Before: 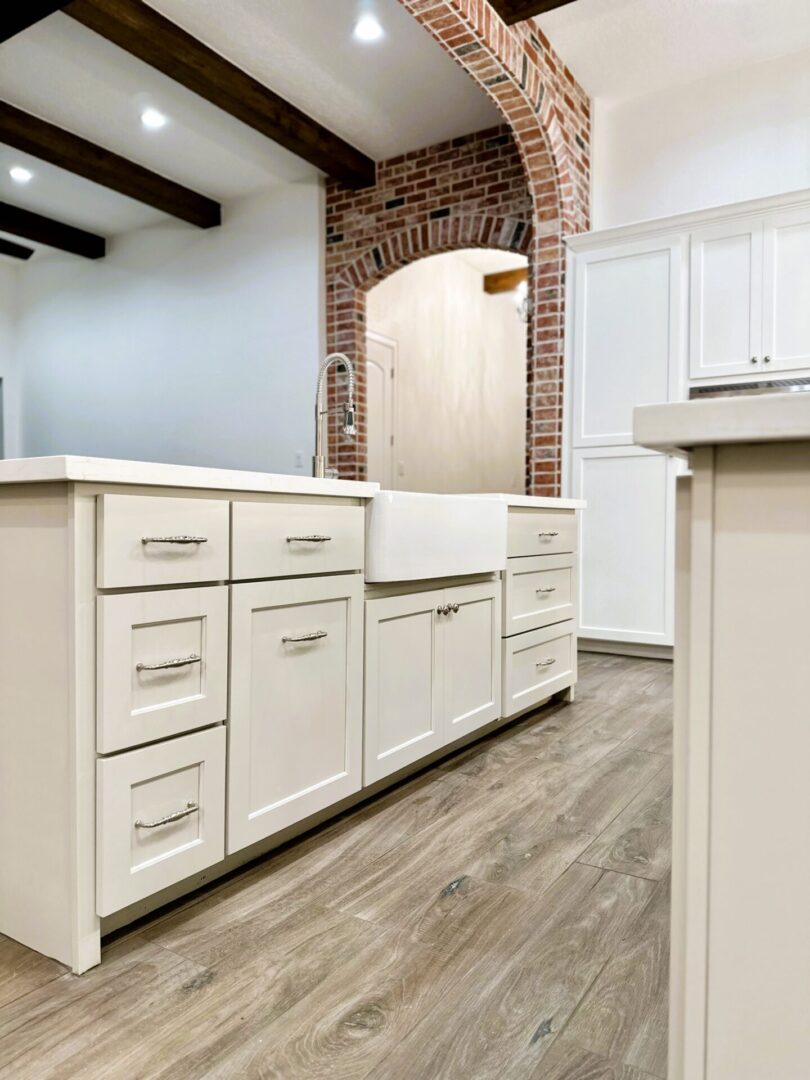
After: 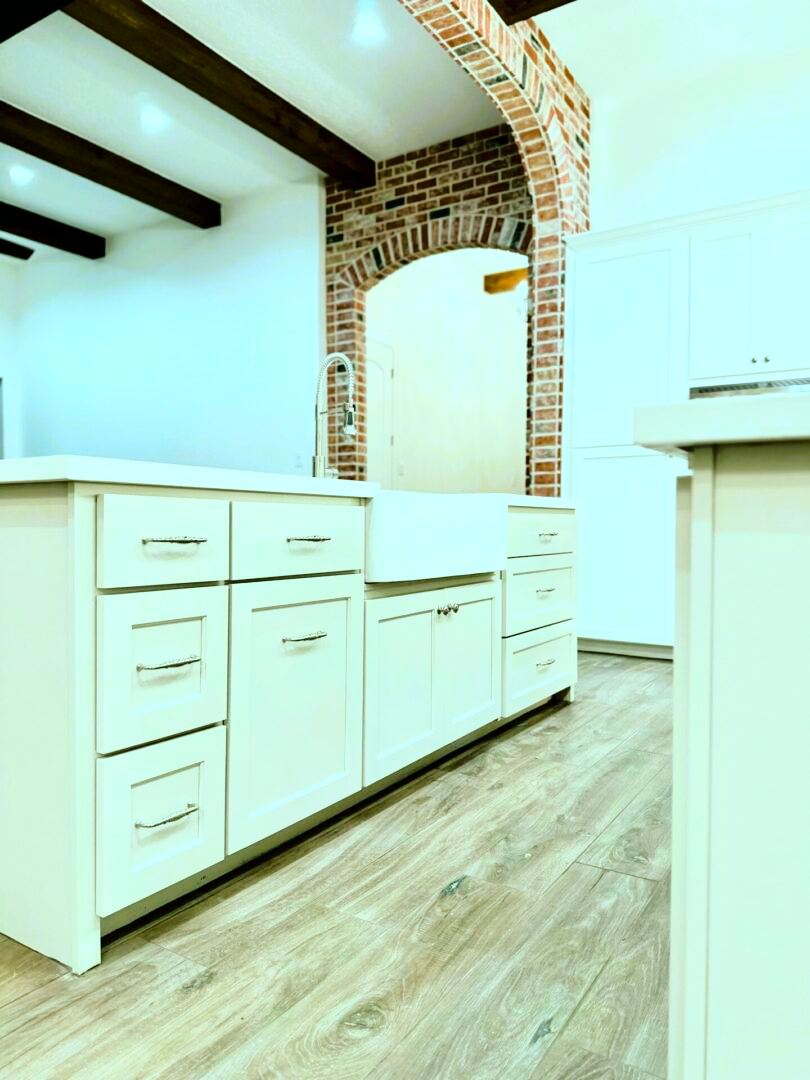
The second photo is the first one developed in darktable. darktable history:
base curve: curves: ch0 [(0, 0) (0.028, 0.03) (0.121, 0.232) (0.46, 0.748) (0.859, 0.968) (1, 1)]
color balance rgb: shadows lift › chroma 11.71%, shadows lift › hue 133.46°, highlights gain › chroma 4%, highlights gain › hue 200.2°, perceptual saturation grading › global saturation 18.05%
